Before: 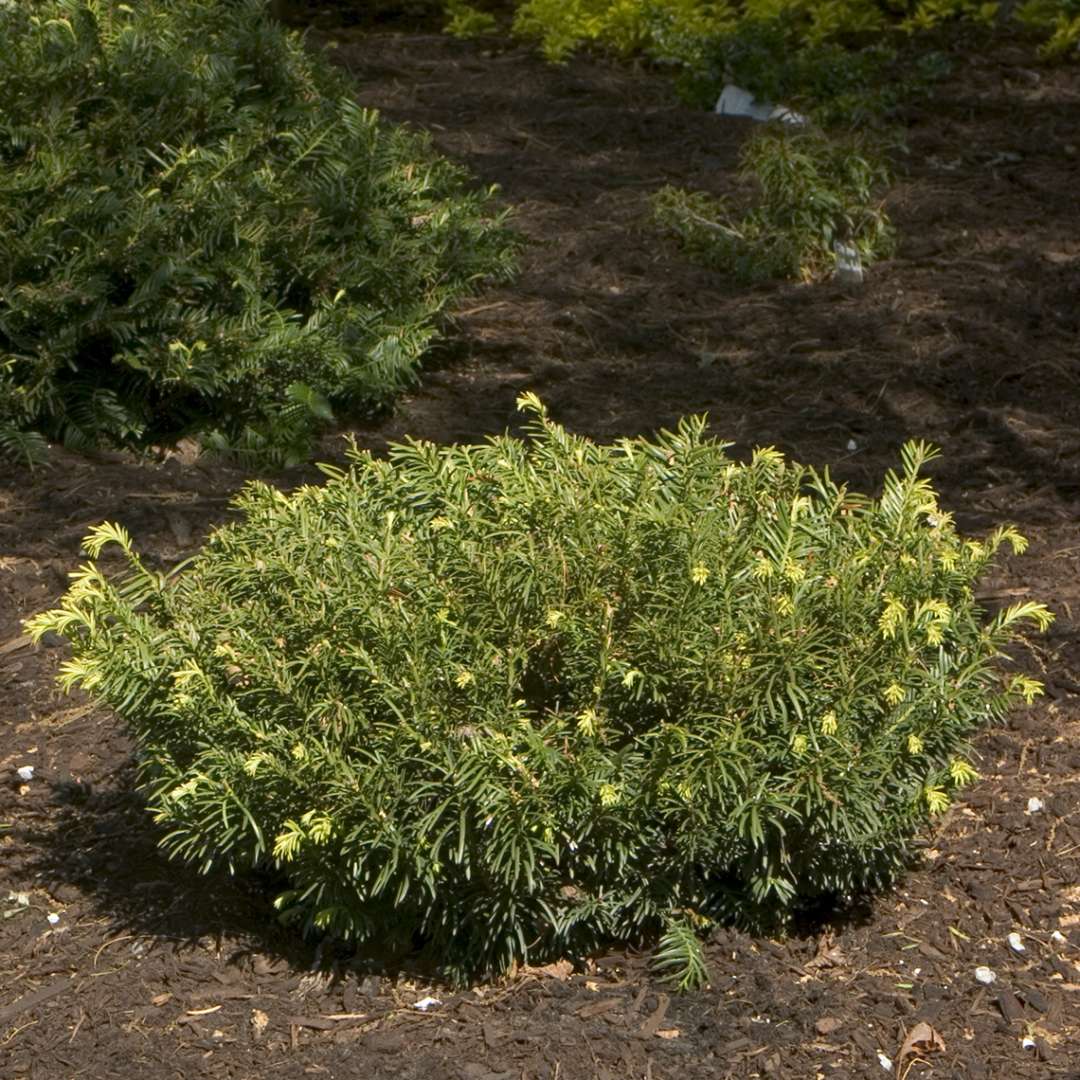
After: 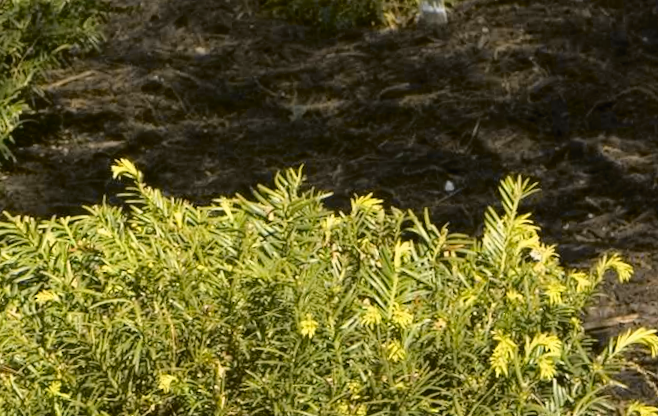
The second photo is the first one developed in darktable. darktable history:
rotate and perspective: rotation -4.57°, crop left 0.054, crop right 0.944, crop top 0.087, crop bottom 0.914
crop: left 36.005%, top 18.293%, right 0.31%, bottom 38.444%
tone curve: curves: ch0 [(0, 0.013) (0.129, 0.1) (0.327, 0.382) (0.489, 0.573) (0.66, 0.748) (0.858, 0.926) (1, 0.977)]; ch1 [(0, 0) (0.353, 0.344) (0.45, 0.46) (0.498, 0.498) (0.521, 0.512) (0.563, 0.559) (0.592, 0.585) (0.647, 0.68) (1, 1)]; ch2 [(0, 0) (0.333, 0.346) (0.375, 0.375) (0.427, 0.44) (0.476, 0.492) (0.511, 0.508) (0.528, 0.533) (0.579, 0.61) (0.612, 0.644) (0.66, 0.715) (1, 1)], color space Lab, independent channels, preserve colors none
